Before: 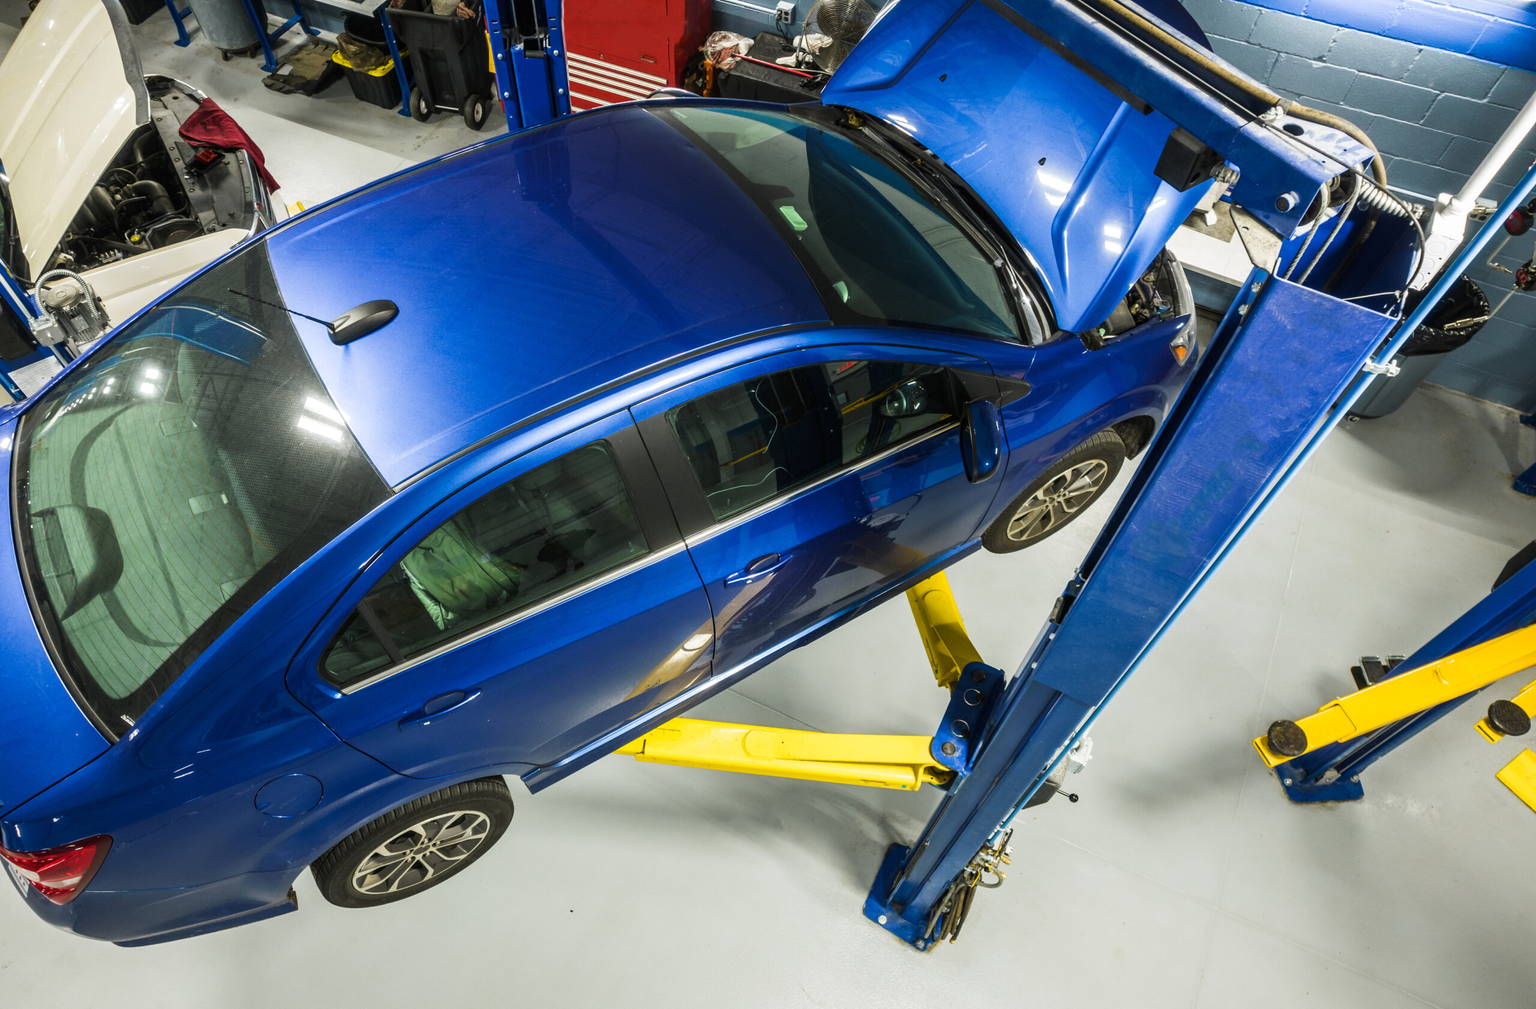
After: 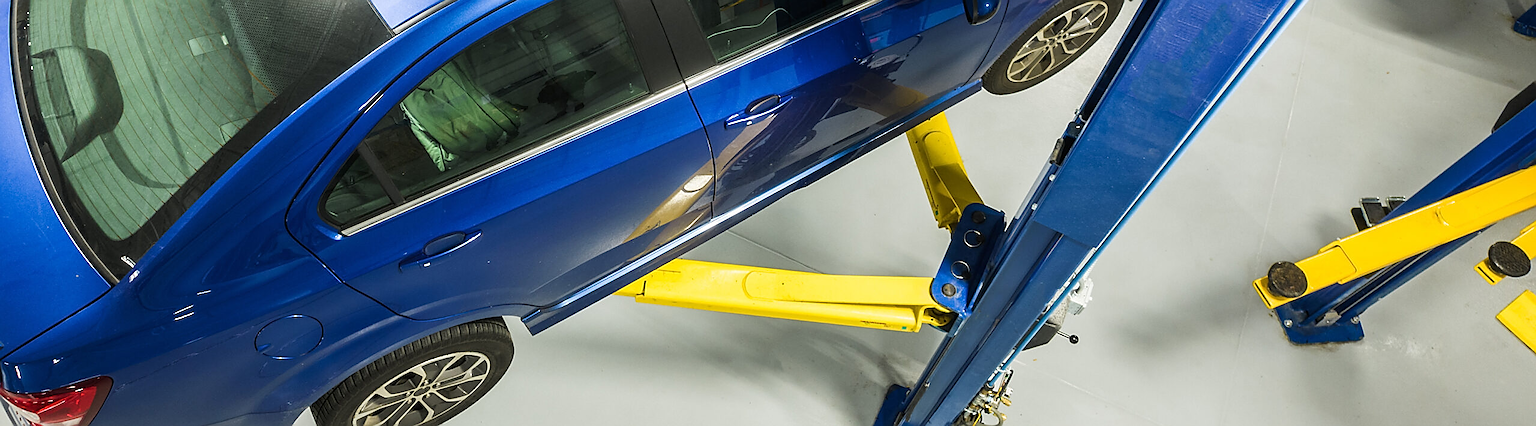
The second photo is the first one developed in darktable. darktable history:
sharpen: radius 1.419, amount 1.235, threshold 0.669
crop: top 45.514%, bottom 12.206%
